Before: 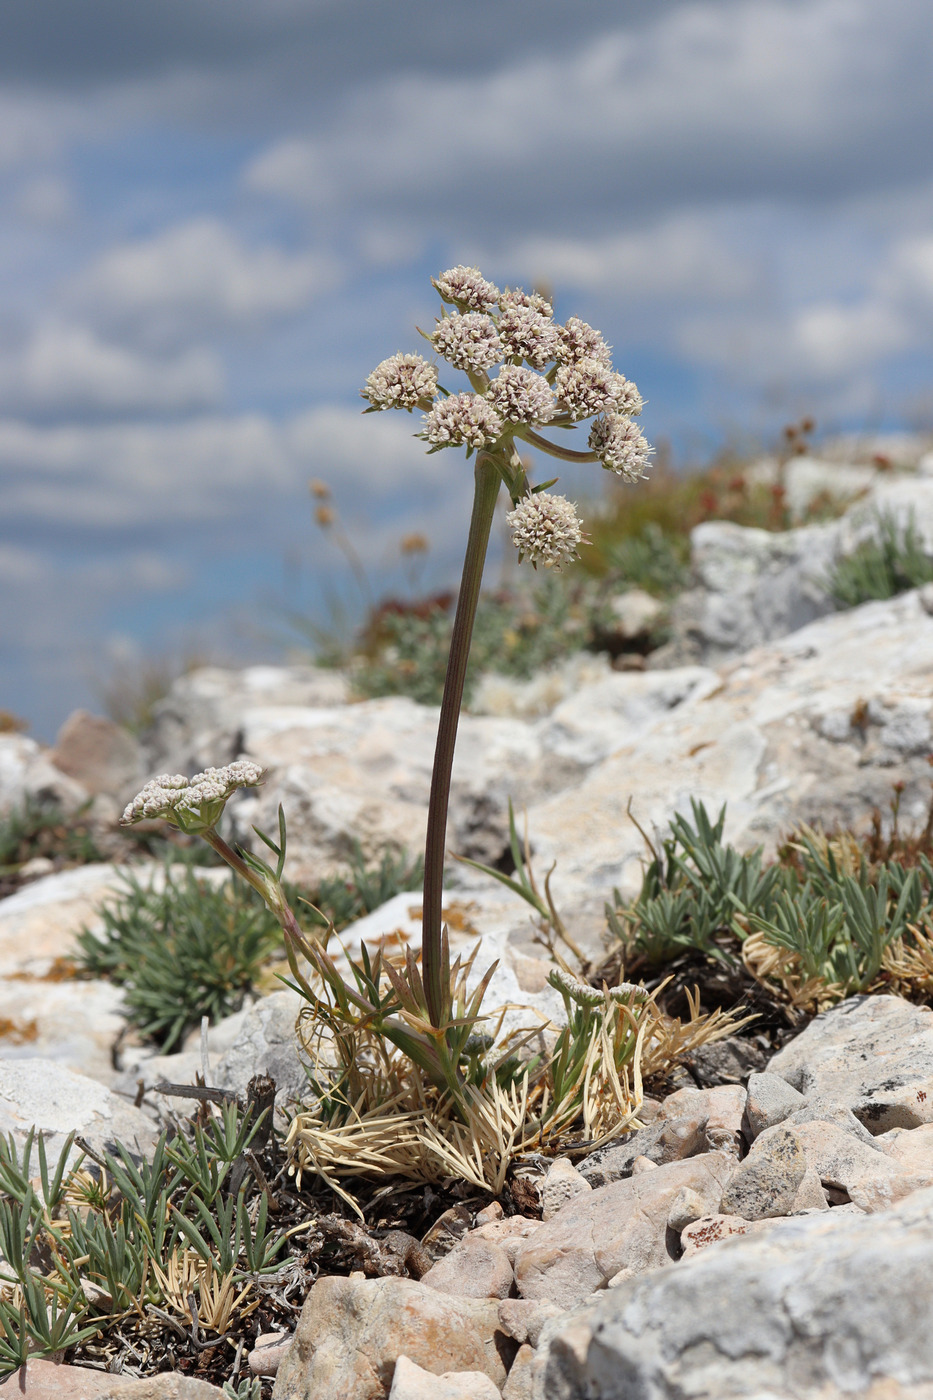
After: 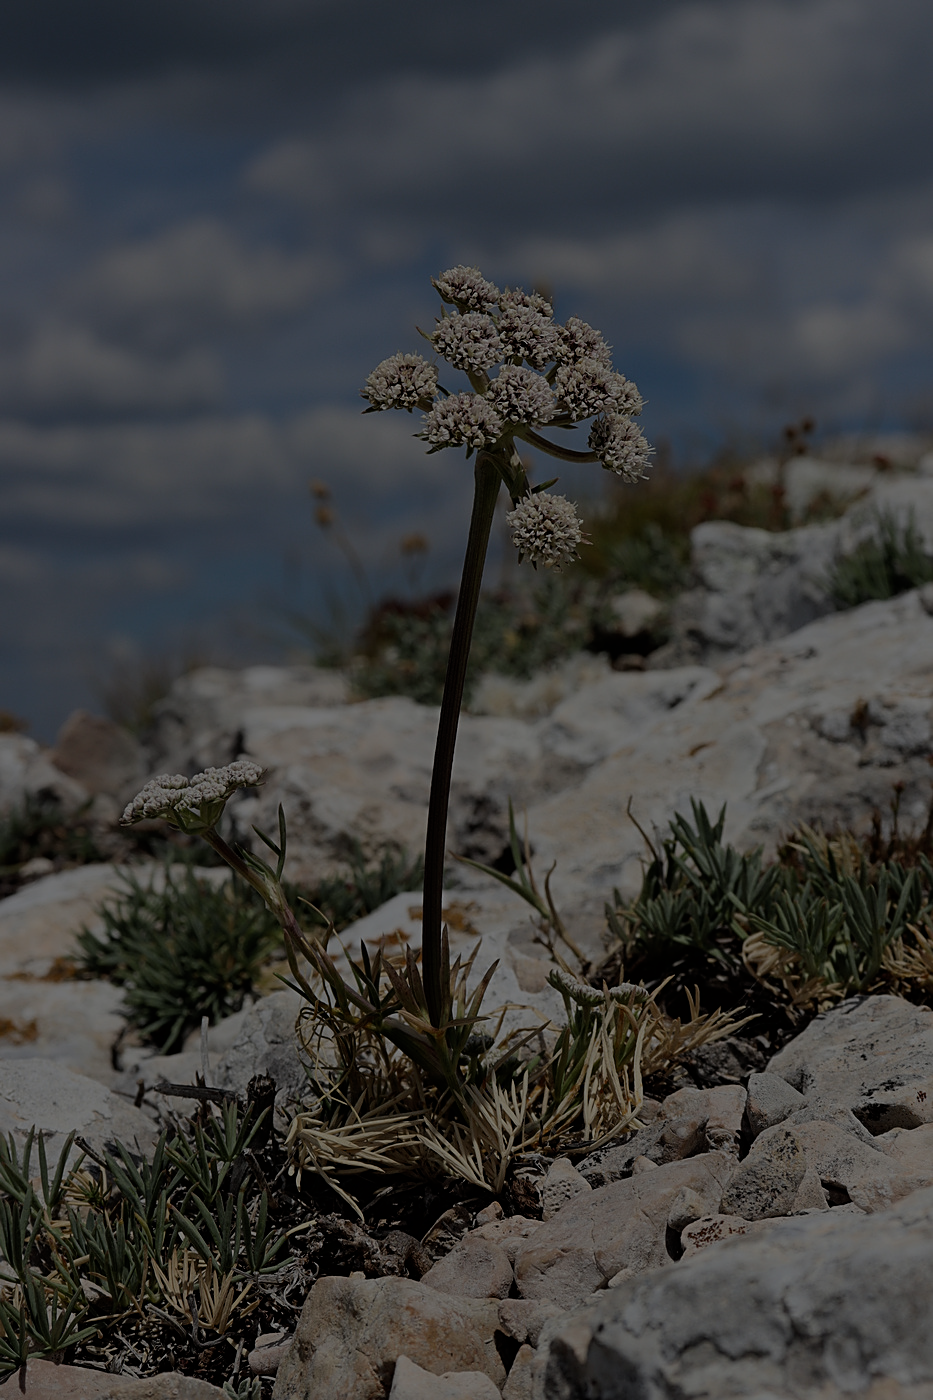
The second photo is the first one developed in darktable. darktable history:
filmic rgb: black relative exposure -7.65 EV, white relative exposure 4.56 EV, hardness 3.61
sharpen: amount 0.493
exposure: exposure -2.412 EV, compensate highlight preservation false
